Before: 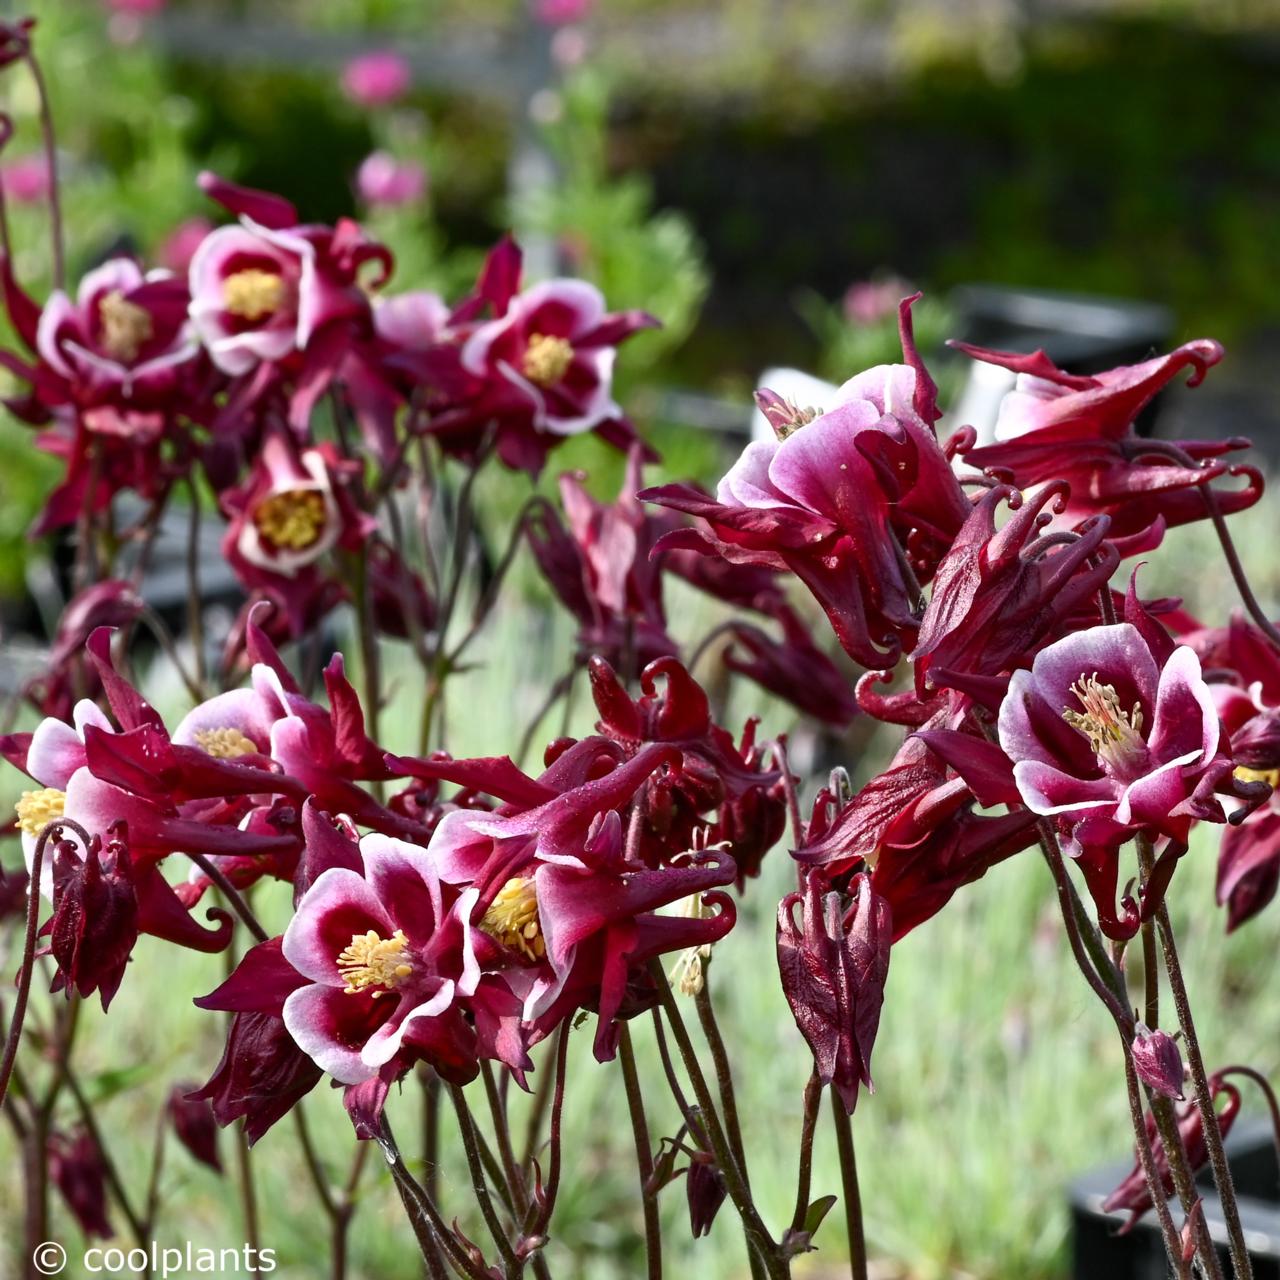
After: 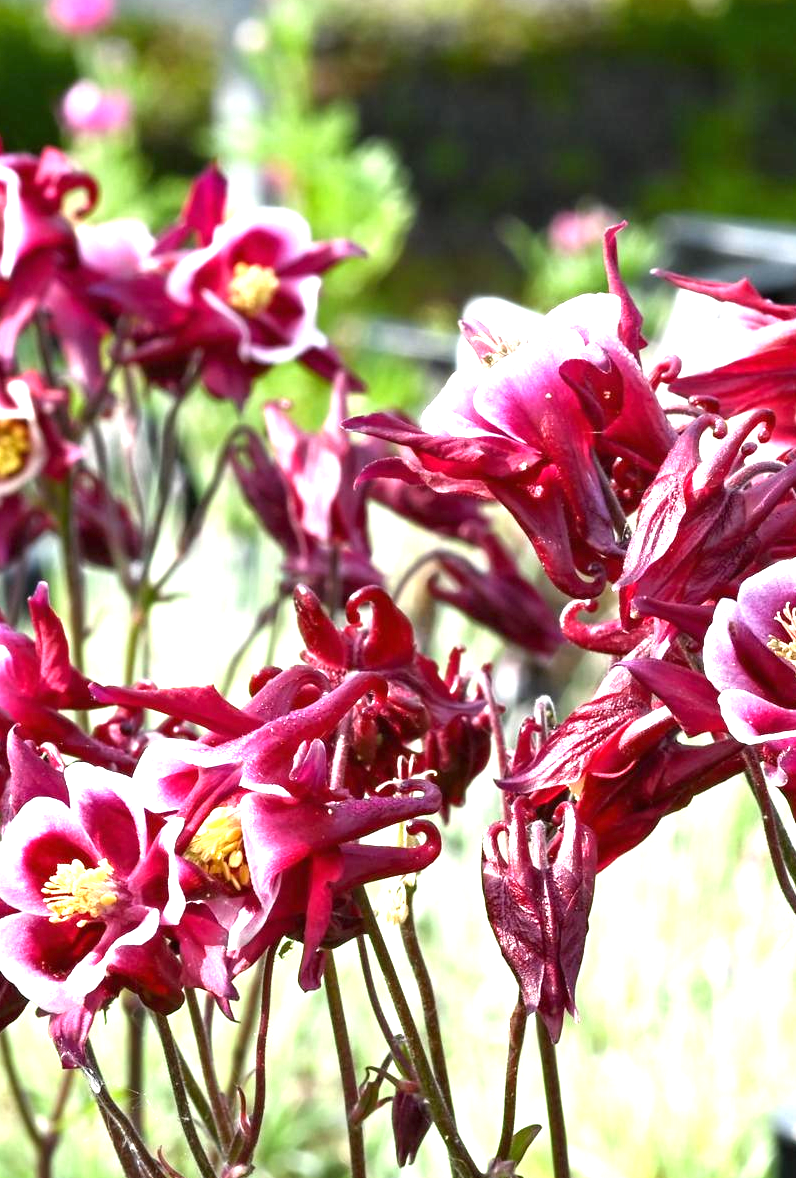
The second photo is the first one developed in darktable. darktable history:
exposure: black level correction 0, exposure 1.468 EV, compensate highlight preservation false
crop and rotate: left 23.097%, top 5.624%, right 14.713%, bottom 2.297%
